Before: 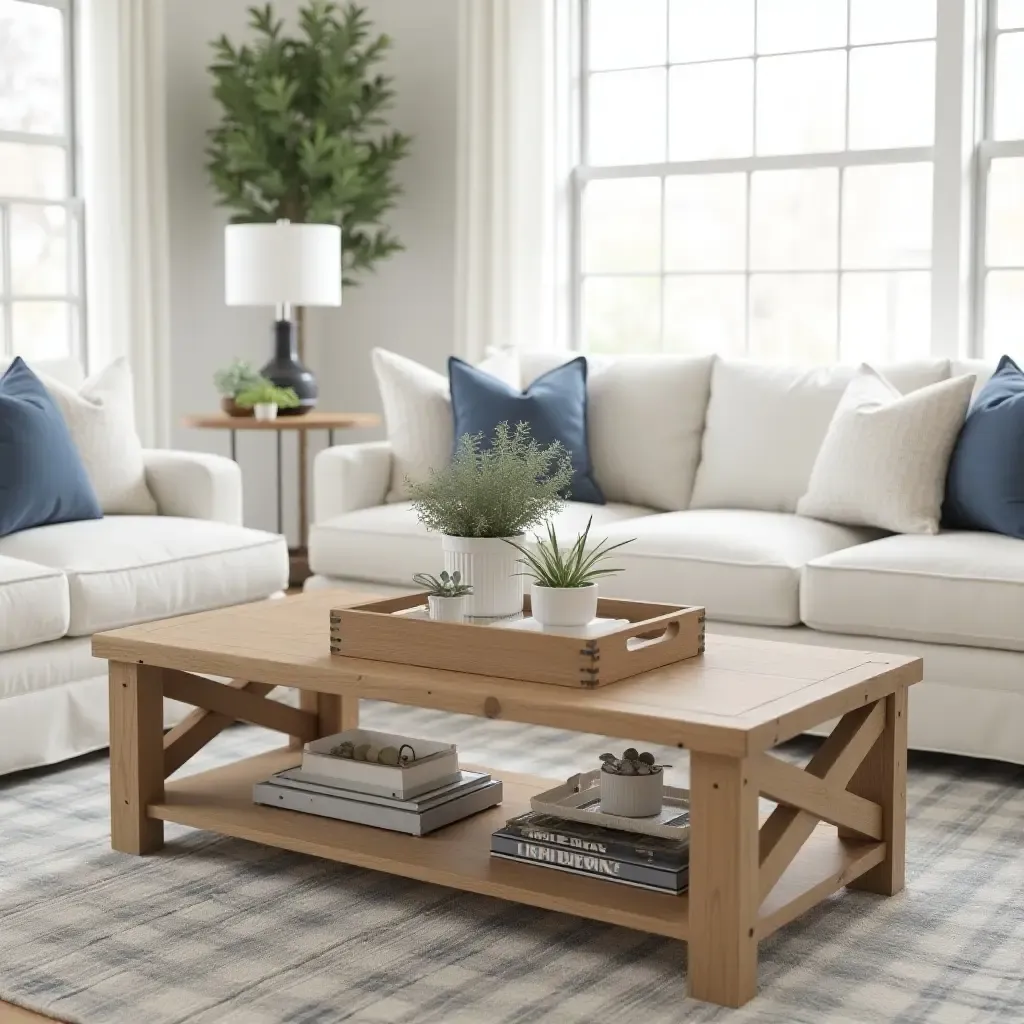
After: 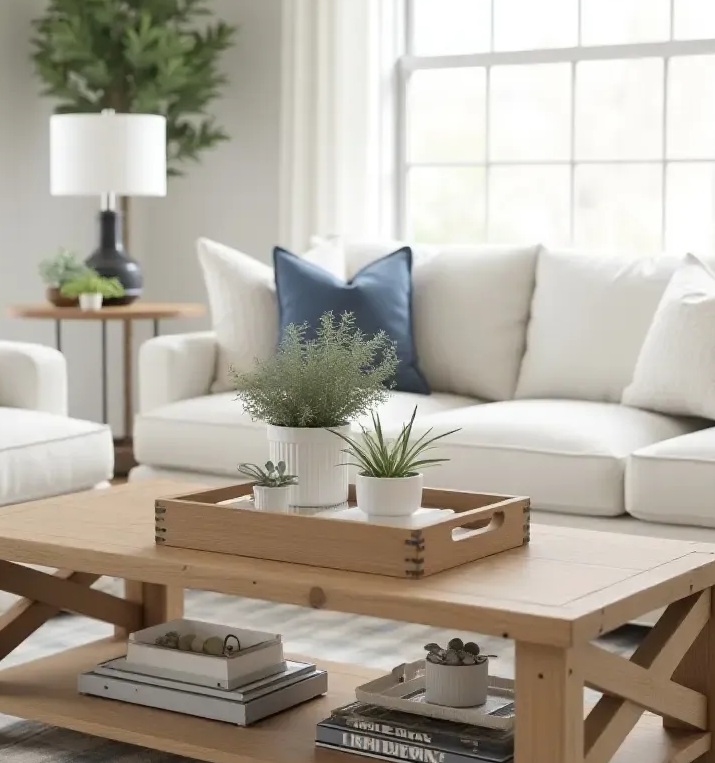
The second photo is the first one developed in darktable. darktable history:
exposure: compensate highlight preservation false
crop and rotate: left 17.158%, top 10.749%, right 12.951%, bottom 14.671%
